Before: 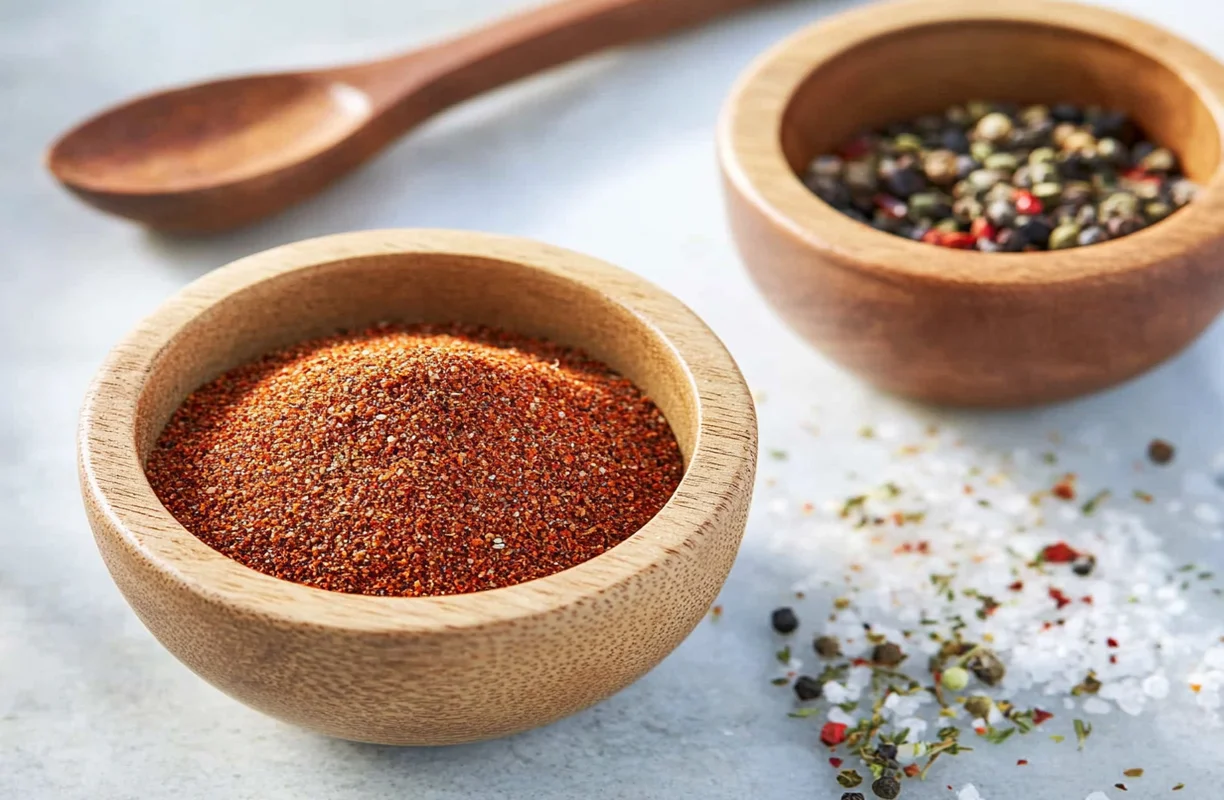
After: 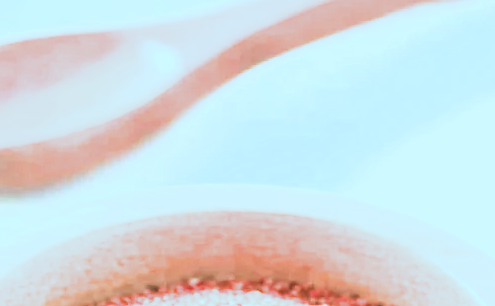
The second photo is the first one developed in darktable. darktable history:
filmic rgb: black relative exposure -11.82 EV, white relative exposure 5.42 EV, threshold 6 EV, hardness 4.49, latitude 49.39%, contrast 1.141, enable highlight reconstruction true
contrast brightness saturation: contrast -0.095, saturation -0.1
exposure: black level correction 0, exposure 2.131 EV, compensate exposure bias true, compensate highlight preservation false
crop: left 15.493%, top 5.439%, right 44.016%, bottom 56.214%
color zones: curves: ch1 [(0, 0.469) (0.072, 0.457) (0.243, 0.494) (0.429, 0.5) (0.571, 0.5) (0.714, 0.5) (0.857, 0.5) (1, 0.469)]; ch2 [(0, 0.499) (0.143, 0.467) (0.242, 0.436) (0.429, 0.493) (0.571, 0.5) (0.714, 0.5) (0.857, 0.5) (1, 0.499)]
color correction: highlights a* -11.46, highlights b* -15.6
tone equalizer: -8 EV -1.1 EV, -7 EV -1.03 EV, -6 EV -0.906 EV, -5 EV -0.573 EV, -3 EV 0.574 EV, -2 EV 0.862 EV, -1 EV 1.01 EV, +0 EV 1.06 EV
